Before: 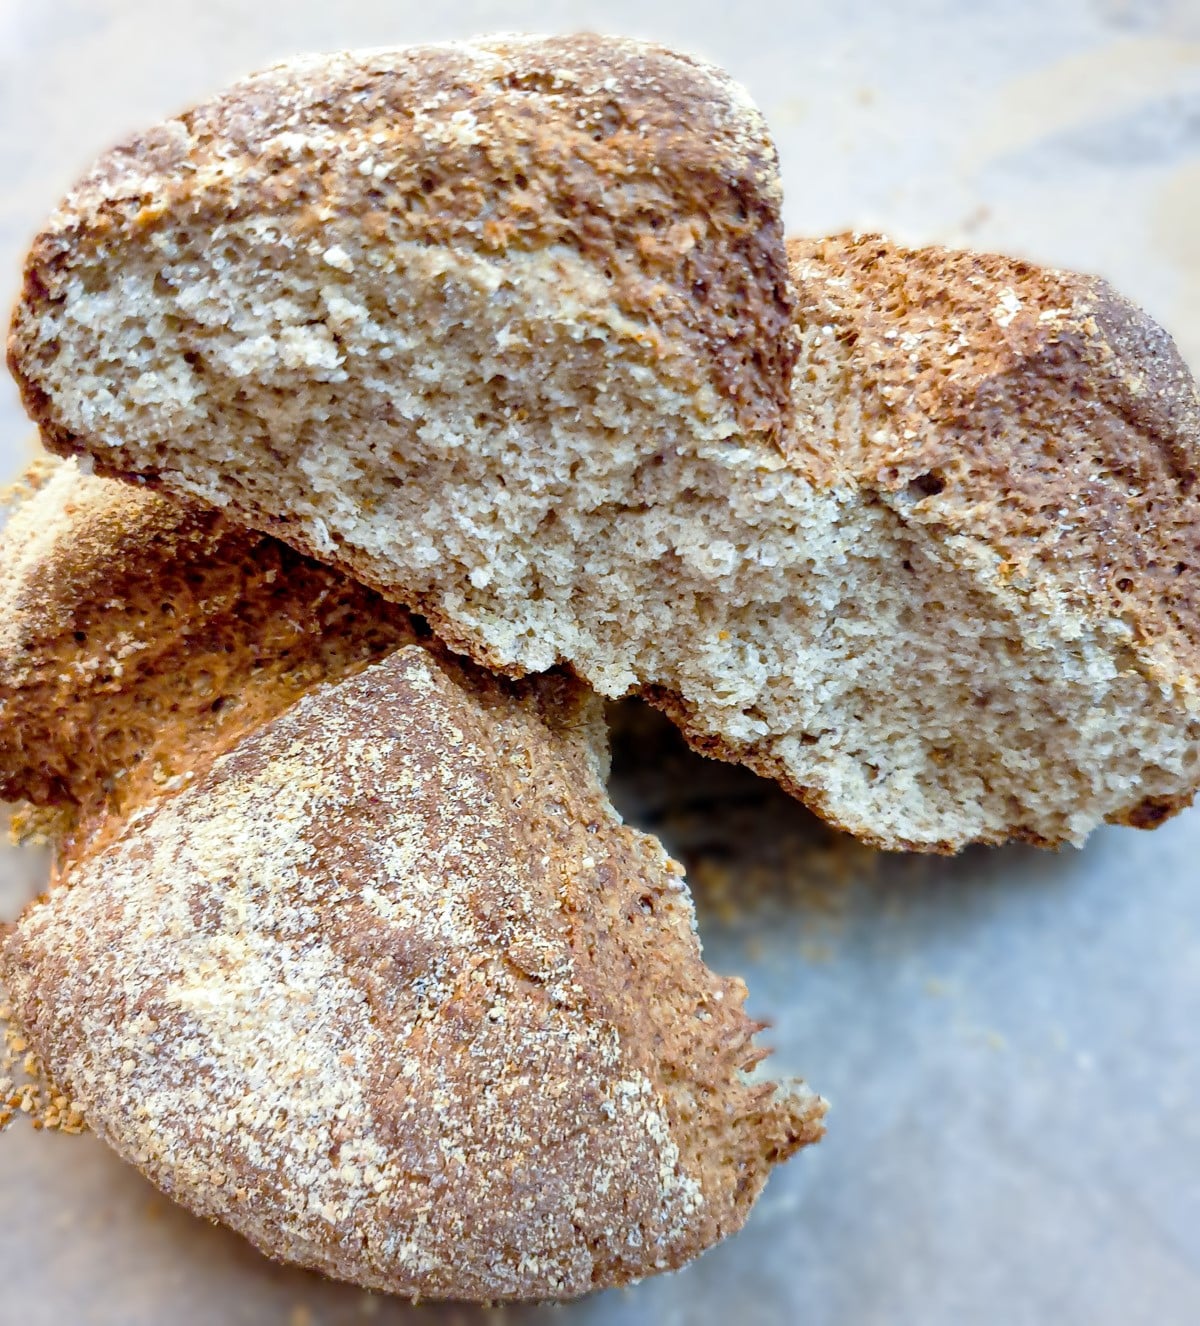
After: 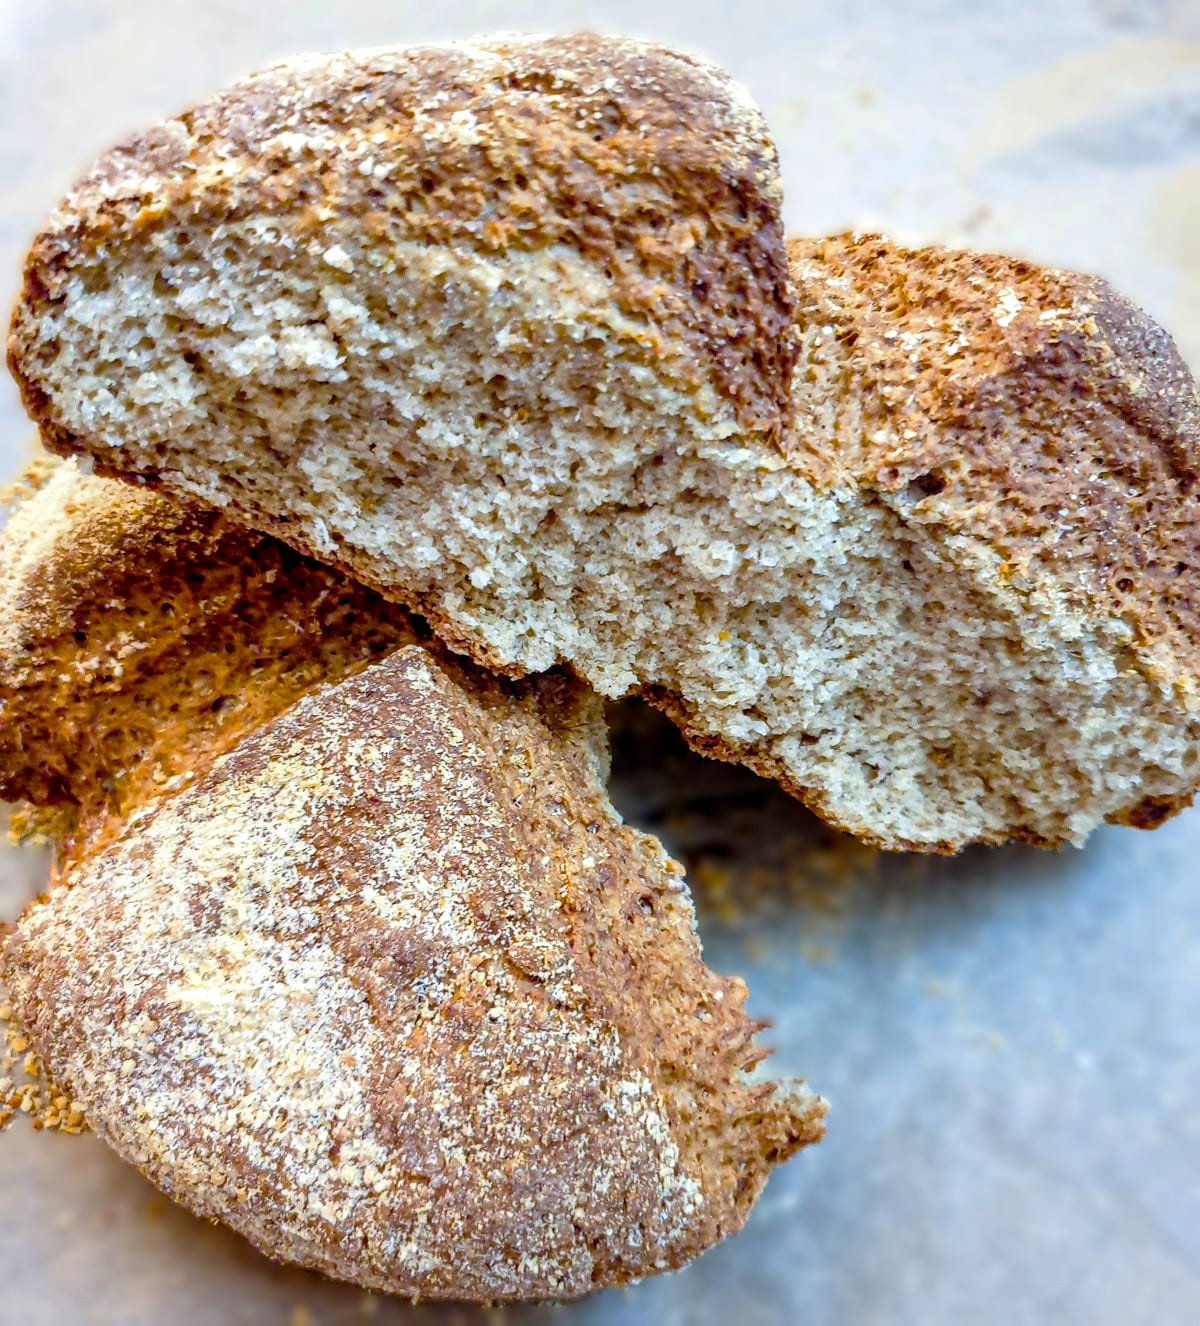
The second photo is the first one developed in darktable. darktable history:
local contrast: on, module defaults
color balance rgb: perceptual saturation grading › global saturation 25%, global vibrance 10%
